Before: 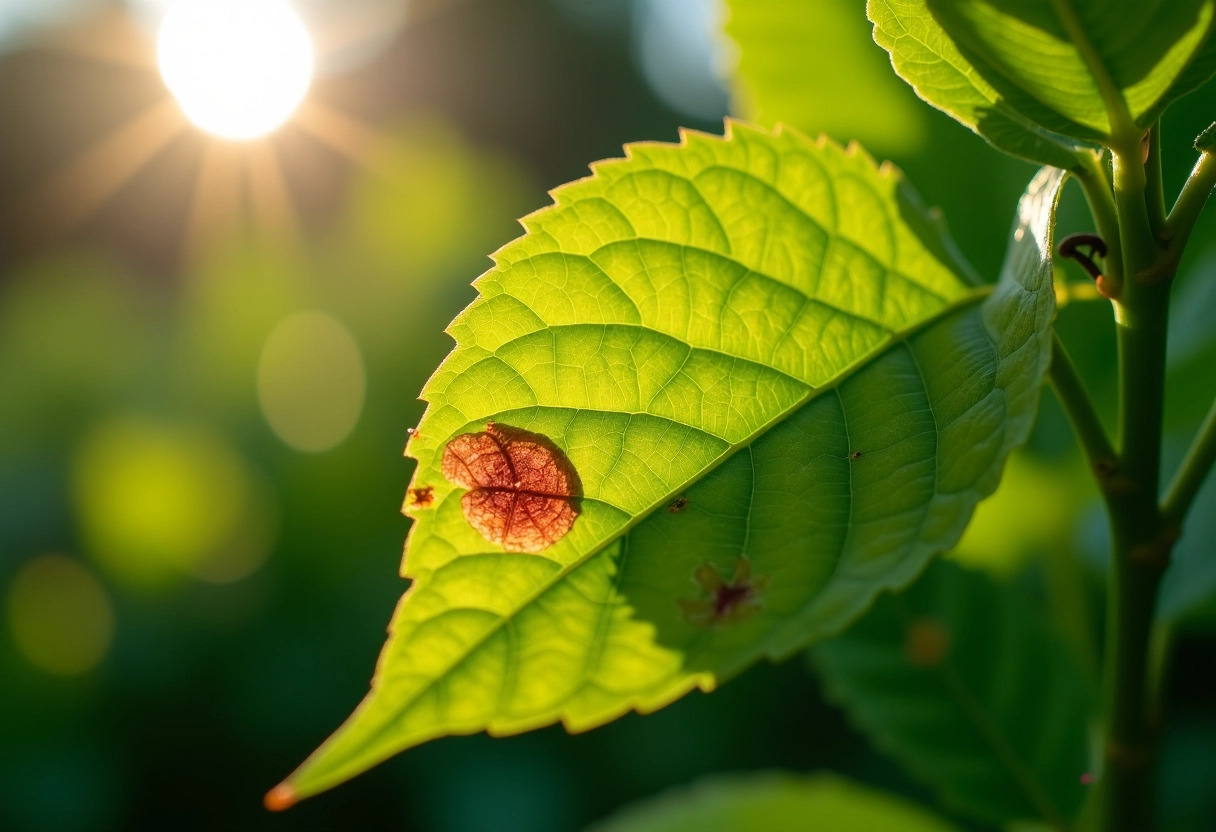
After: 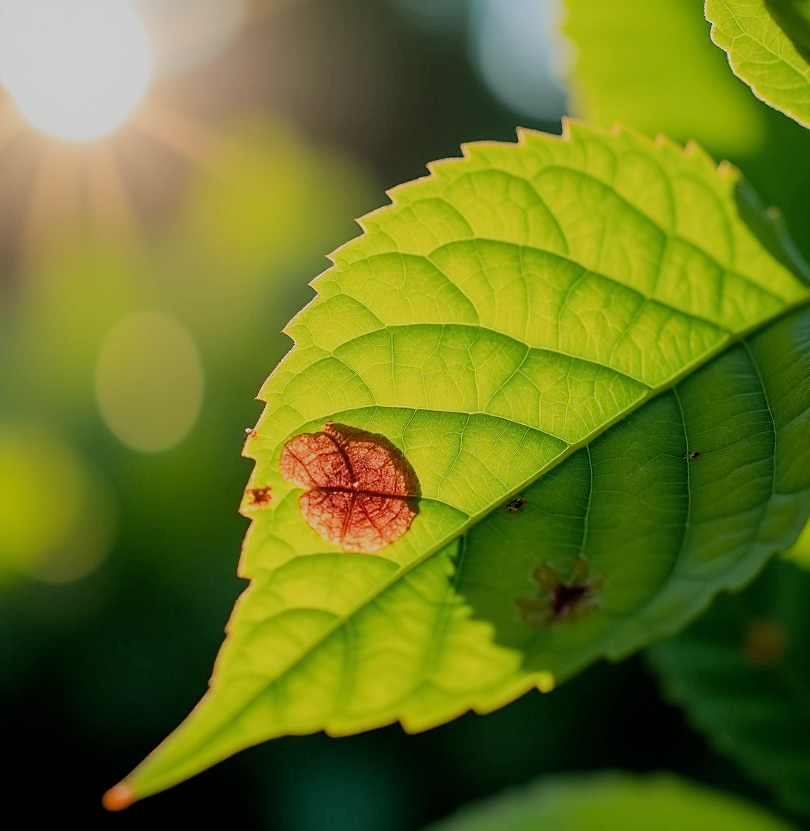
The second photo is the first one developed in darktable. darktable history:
crop and rotate: left 13.404%, right 19.922%
exposure: exposure 0.178 EV, compensate highlight preservation false
filmic rgb: black relative exposure -6.13 EV, white relative exposure 6.95 EV, hardness 2.24, iterations of high-quality reconstruction 0
sharpen: radius 1.82, amount 0.406, threshold 1.524
